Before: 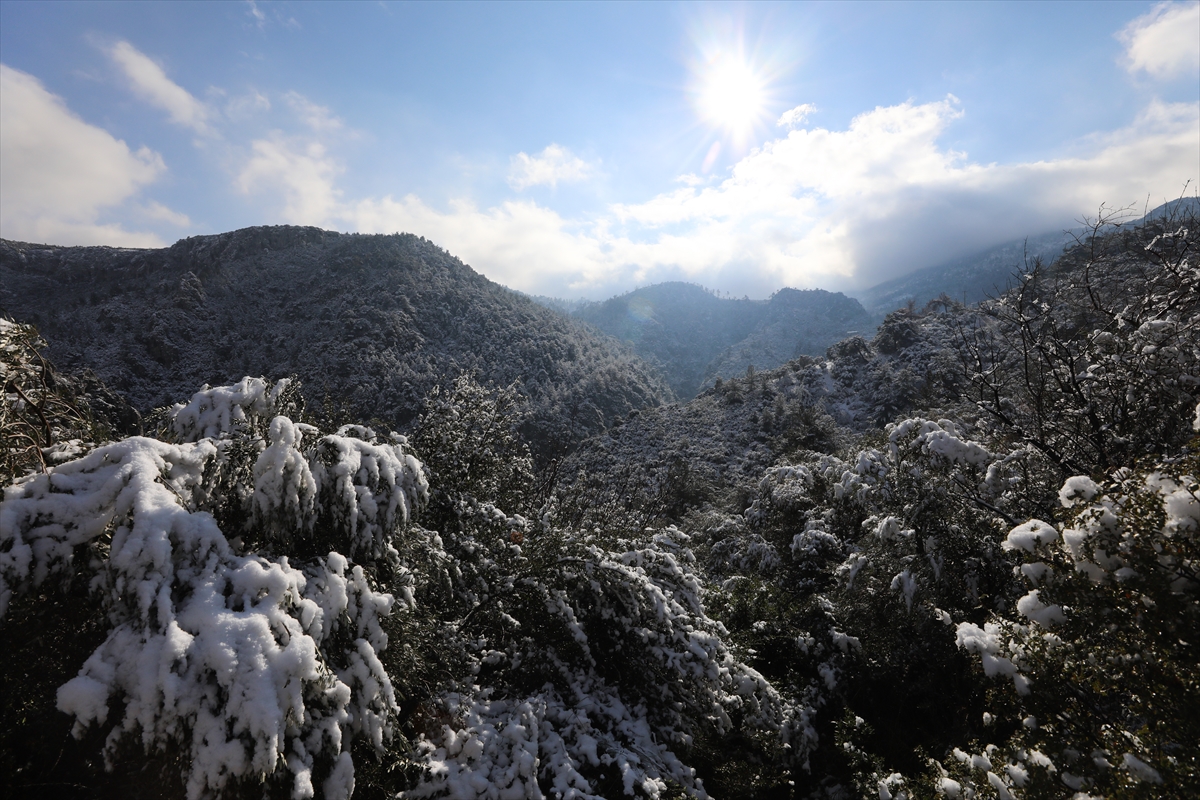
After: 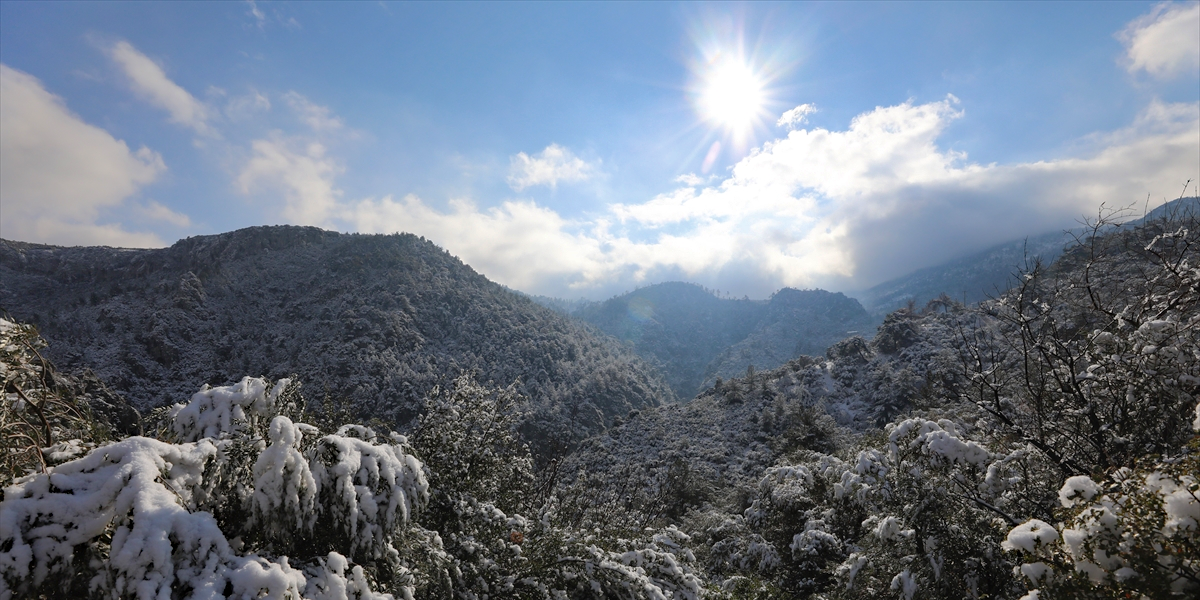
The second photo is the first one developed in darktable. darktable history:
haze removal: compatibility mode true, adaptive false
shadows and highlights: on, module defaults
crop: bottom 24.98%
